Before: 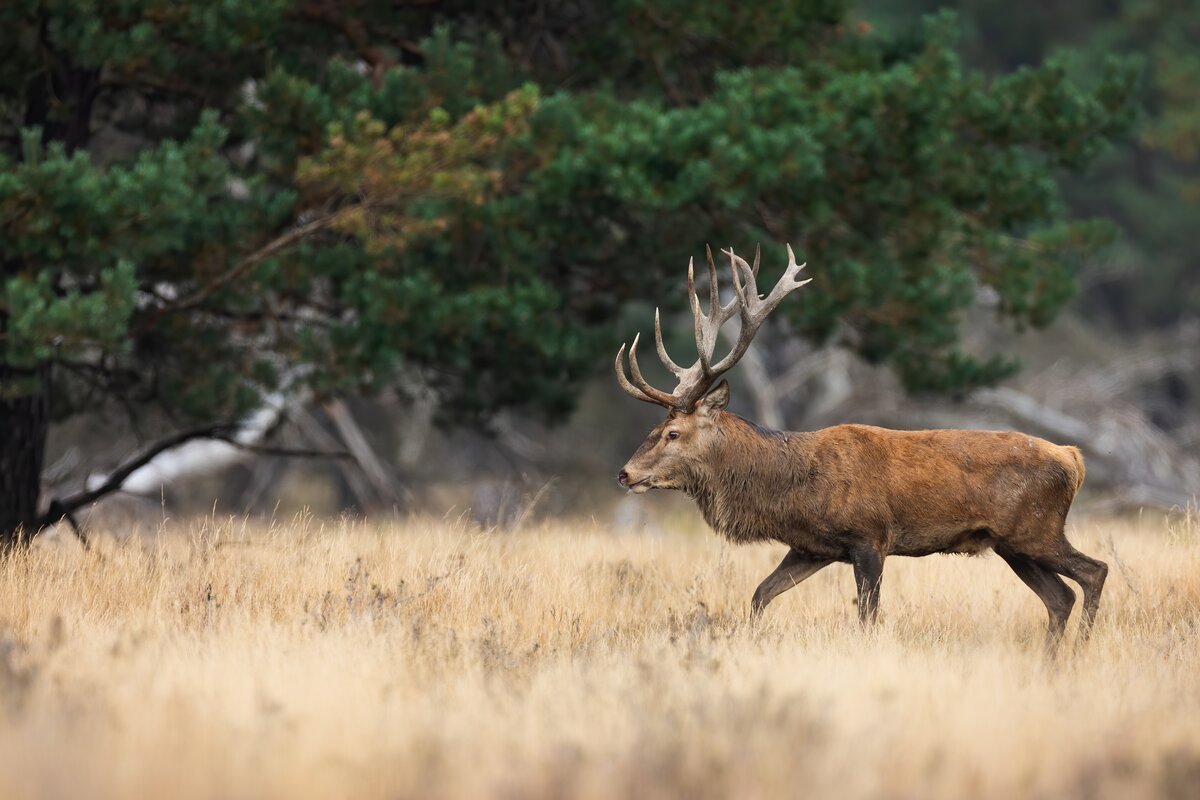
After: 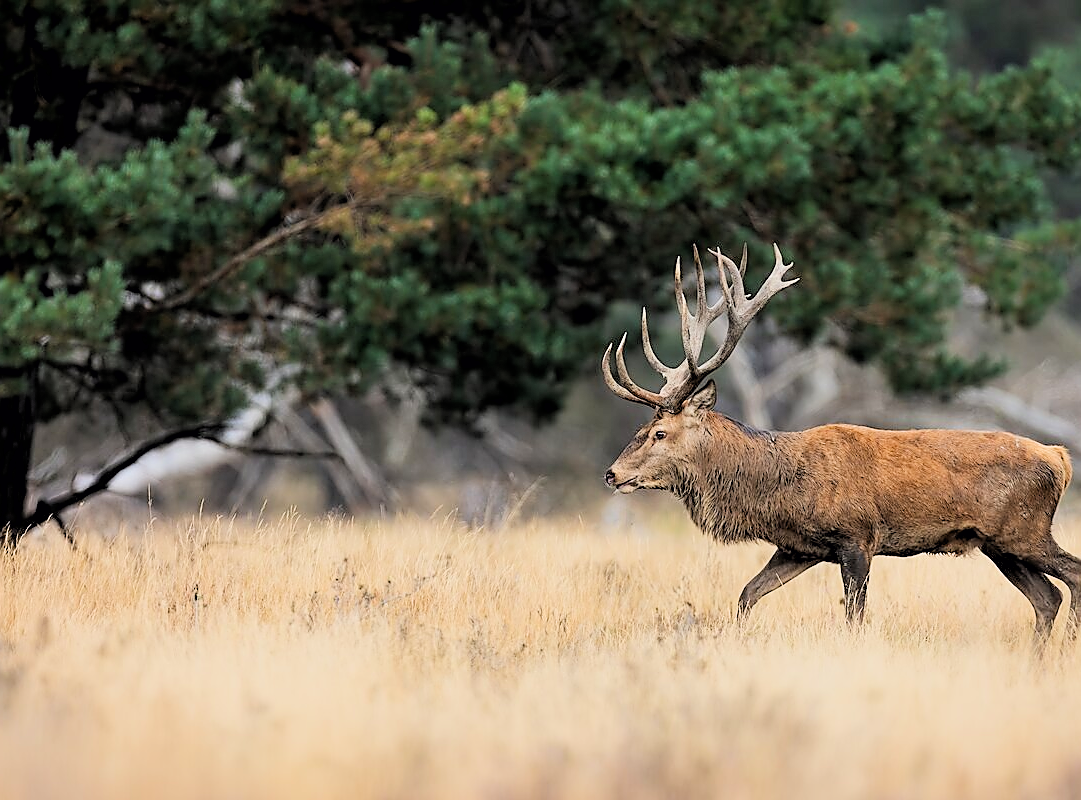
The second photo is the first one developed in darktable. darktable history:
rgb levels: levels [[0.01, 0.419, 0.839], [0, 0.5, 1], [0, 0.5, 1]]
sharpen: radius 1.4, amount 1.25, threshold 0.7
crop and rotate: left 1.088%, right 8.807%
exposure: exposure 0.493 EV, compensate highlight preservation false
filmic rgb: black relative exposure -7.65 EV, white relative exposure 4.56 EV, hardness 3.61, color science v6 (2022)
